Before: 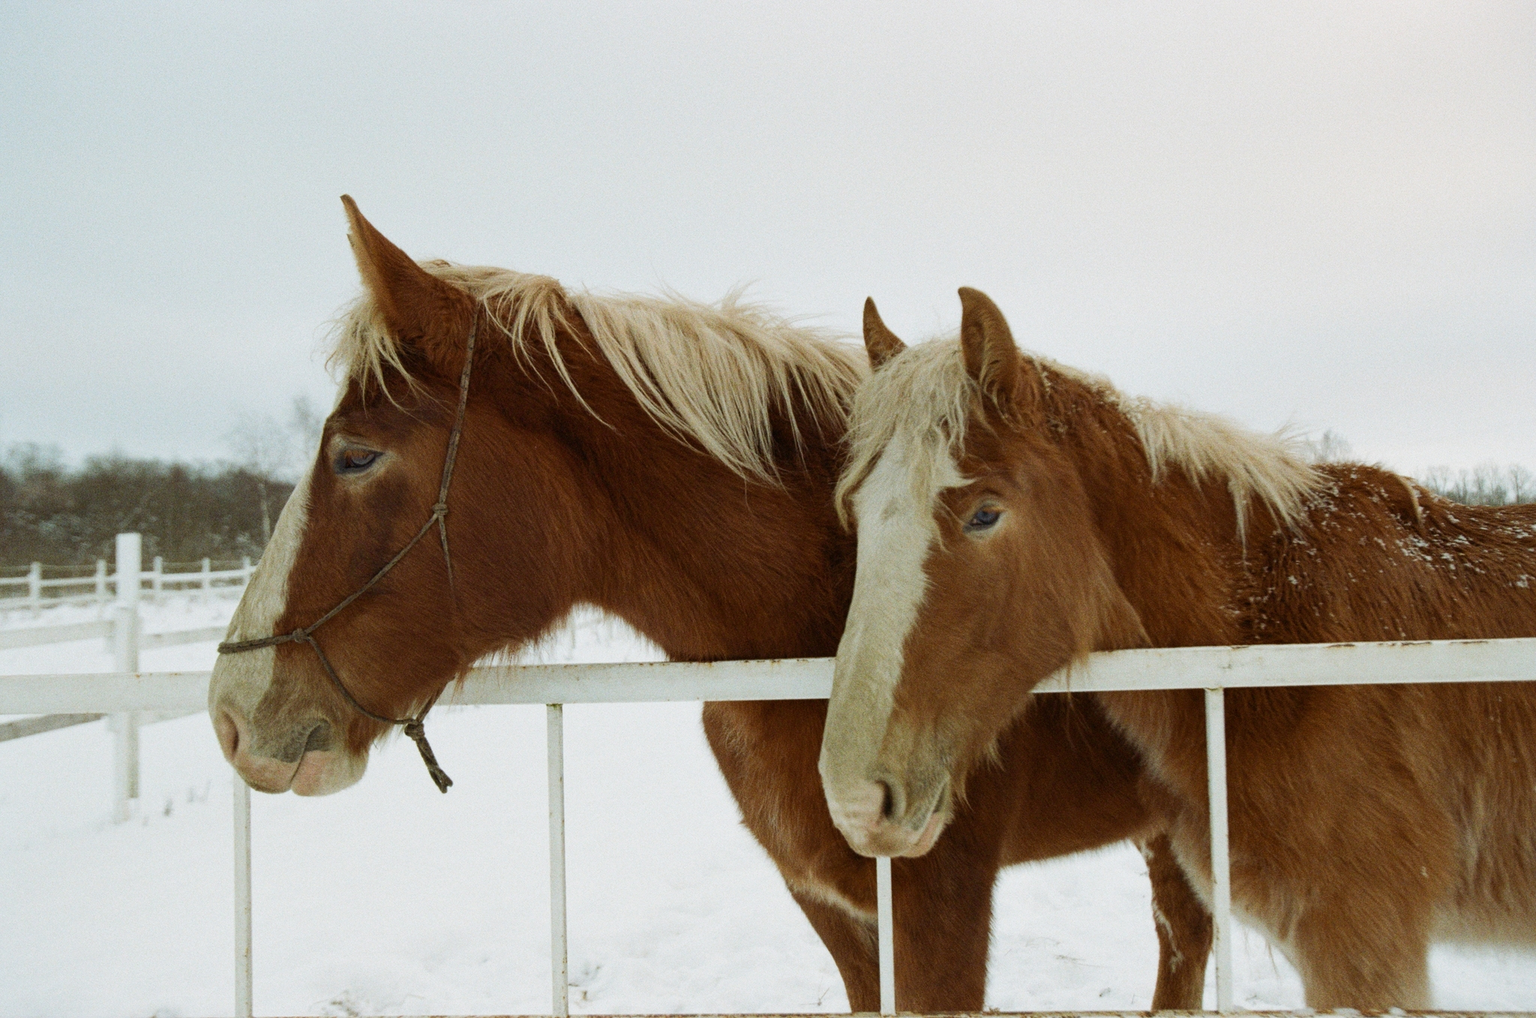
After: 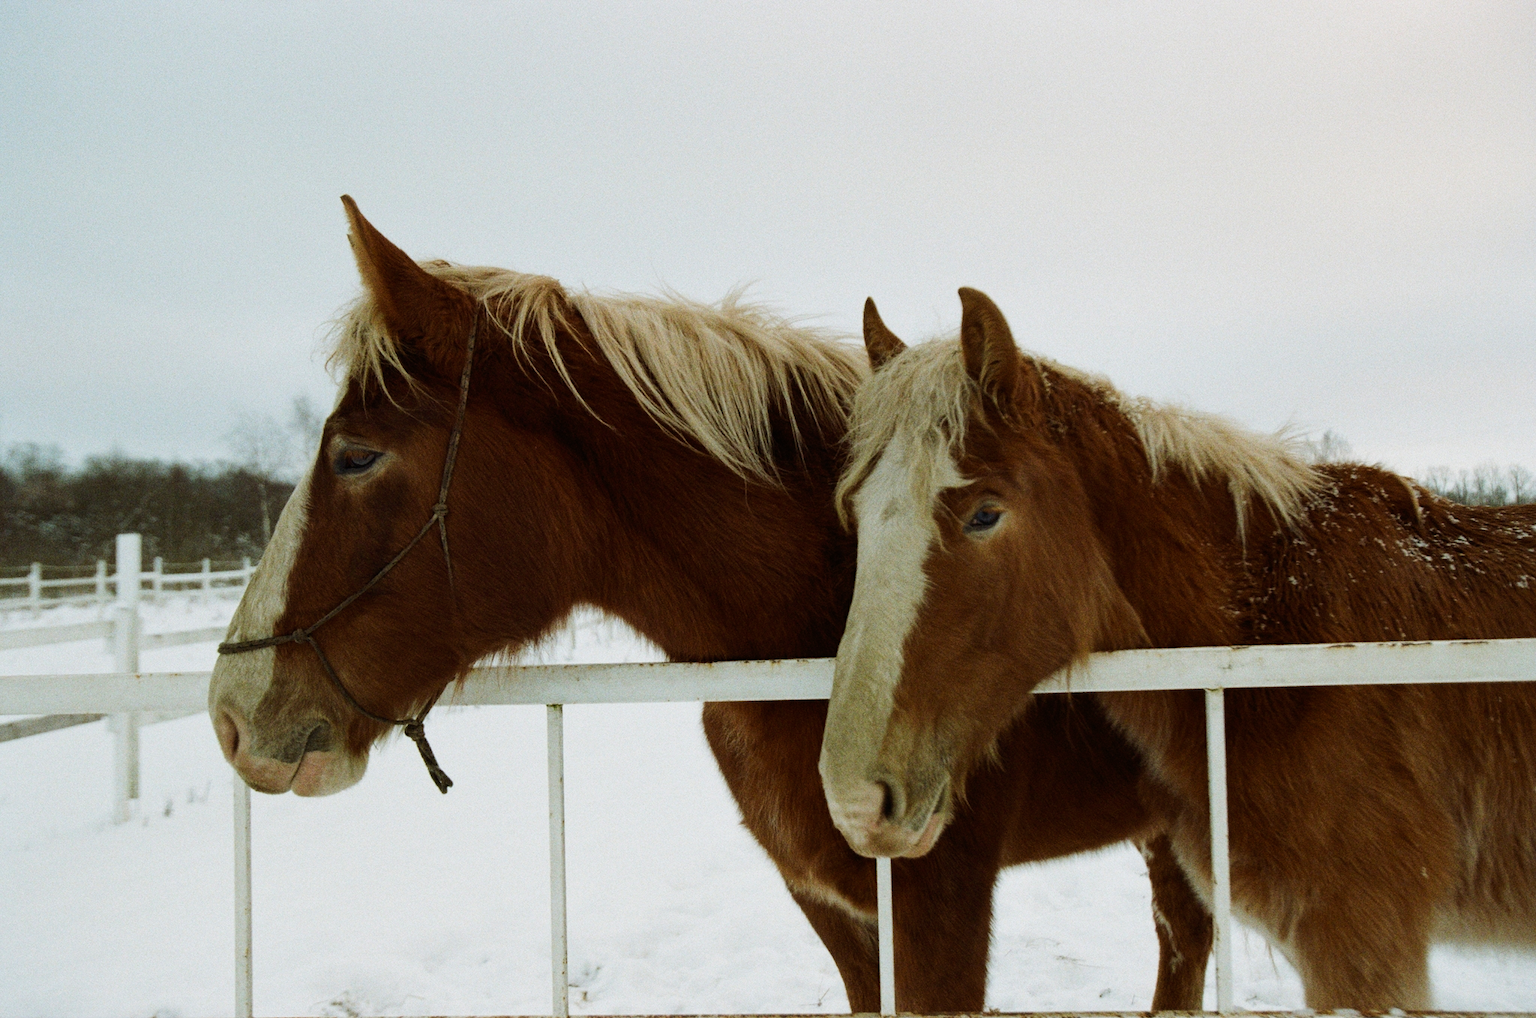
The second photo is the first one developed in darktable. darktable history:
tone curve: curves: ch0 [(0, 0) (0.153, 0.06) (1, 1)], preserve colors none
